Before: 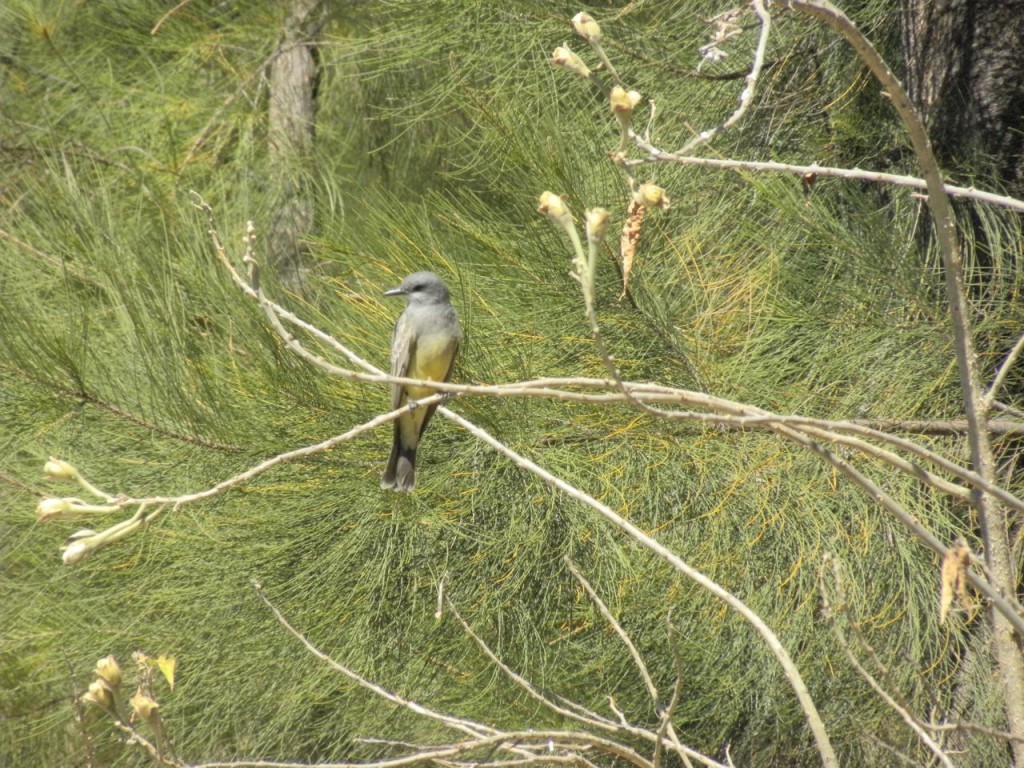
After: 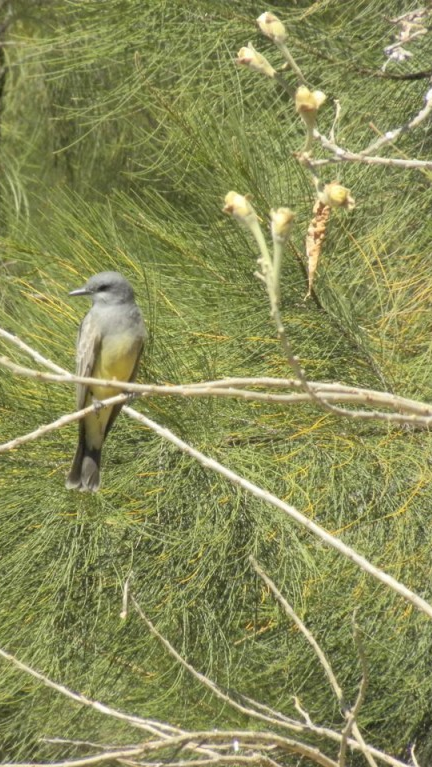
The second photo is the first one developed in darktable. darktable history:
crop: left 30.835%, right 26.939%
